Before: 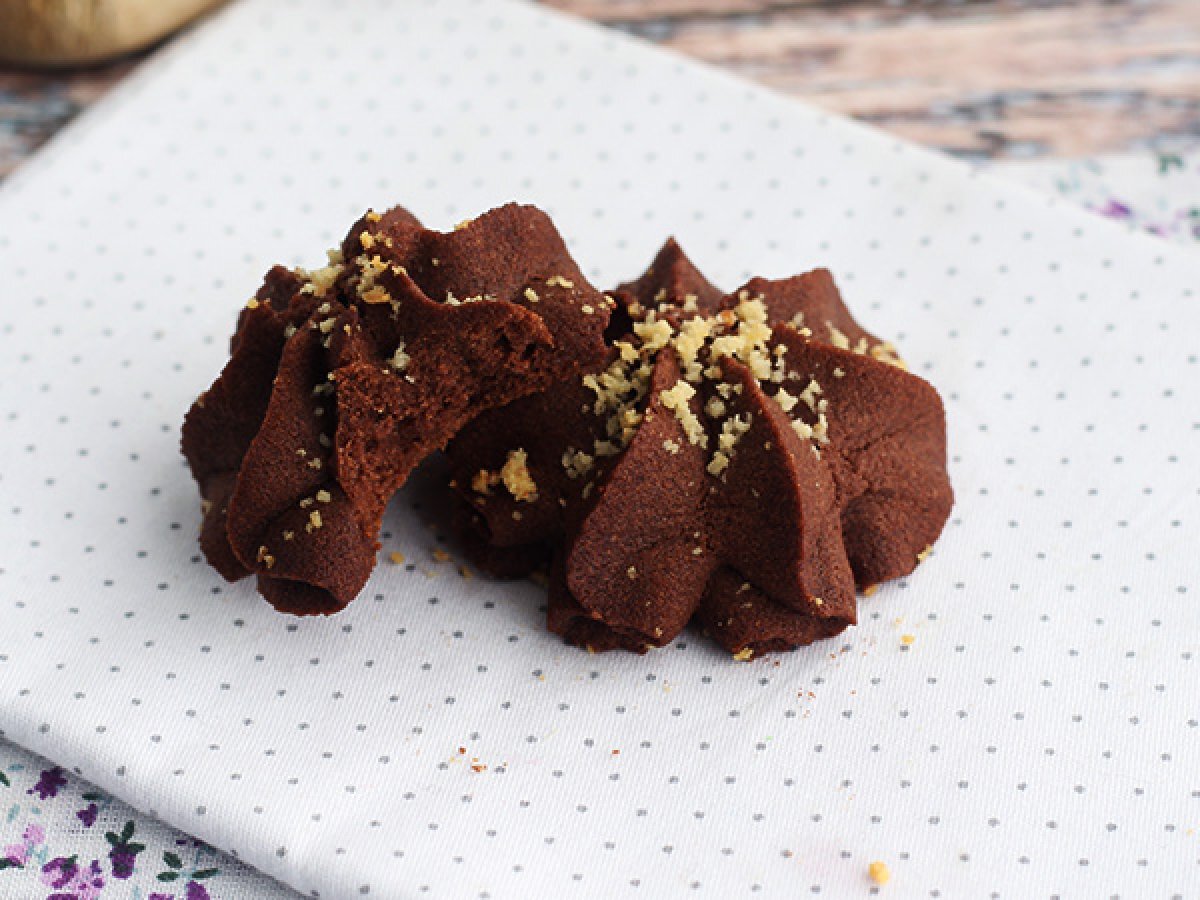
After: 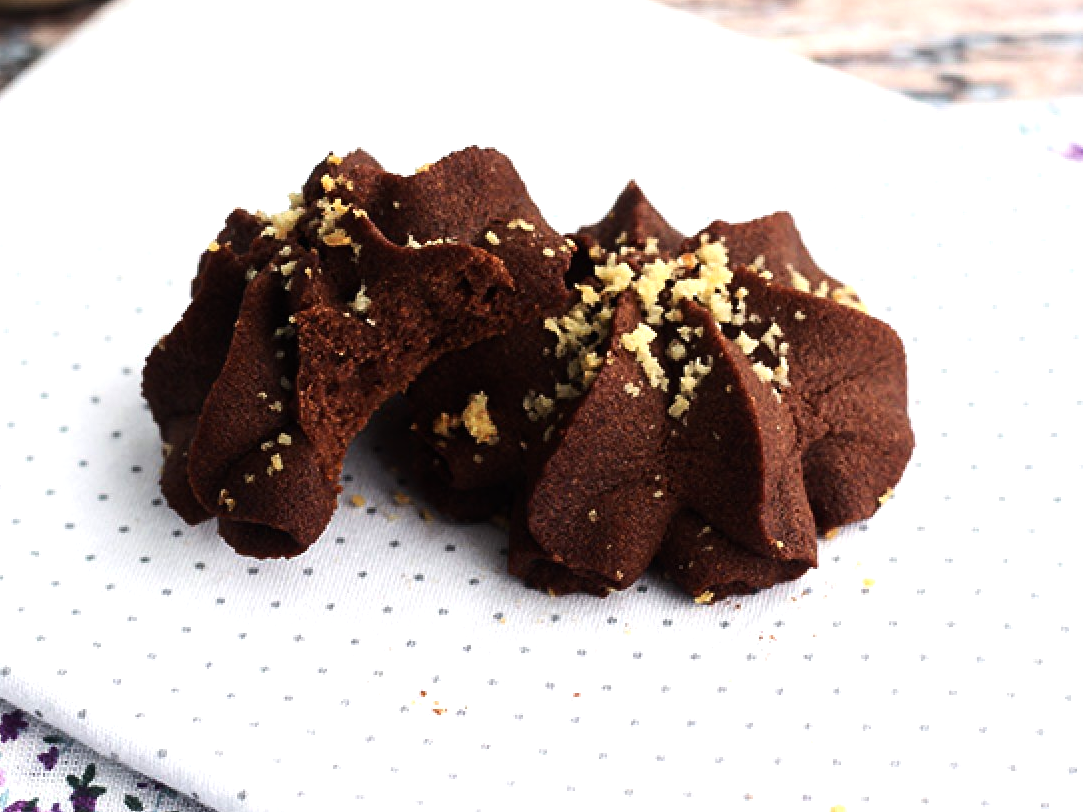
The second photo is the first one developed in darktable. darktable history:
tone equalizer: -8 EV -0.75 EV, -7 EV -0.7 EV, -6 EV -0.6 EV, -5 EV -0.4 EV, -3 EV 0.4 EV, -2 EV 0.6 EV, -1 EV 0.7 EV, +0 EV 0.75 EV, edges refinement/feathering 500, mask exposure compensation -1.57 EV, preserve details no
crop: left 3.305%, top 6.436%, right 6.389%, bottom 3.258%
